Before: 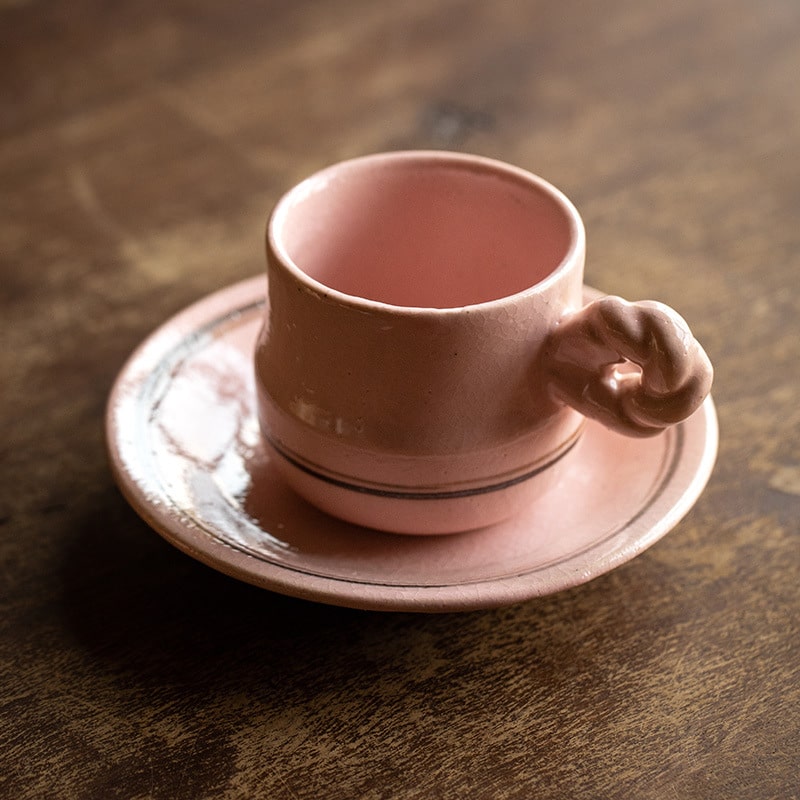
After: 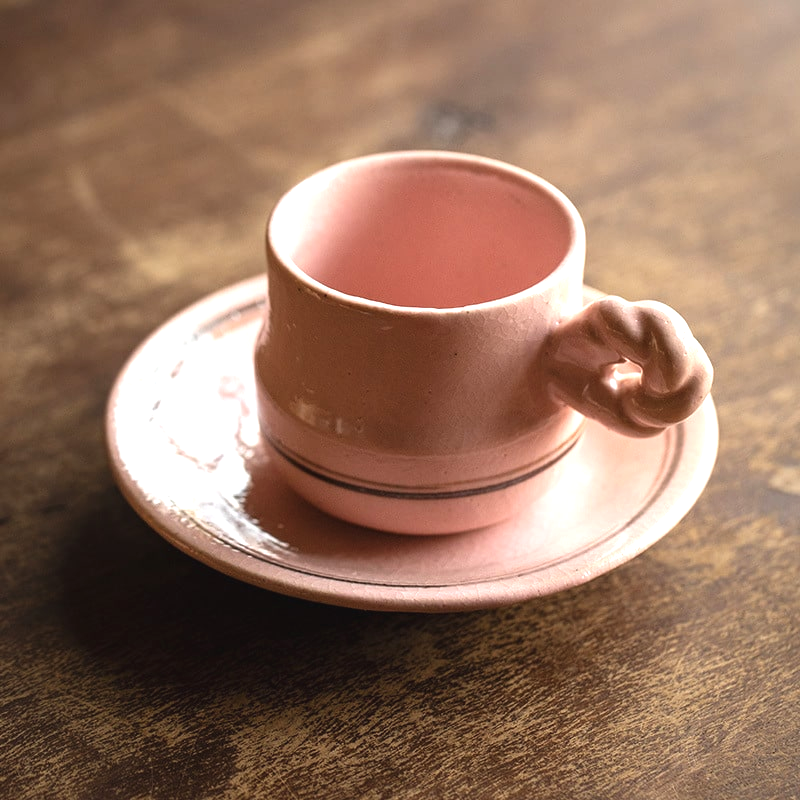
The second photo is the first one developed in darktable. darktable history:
exposure: black level correction -0.002, exposure 0.713 EV, compensate exposure bias true, compensate highlight preservation false
